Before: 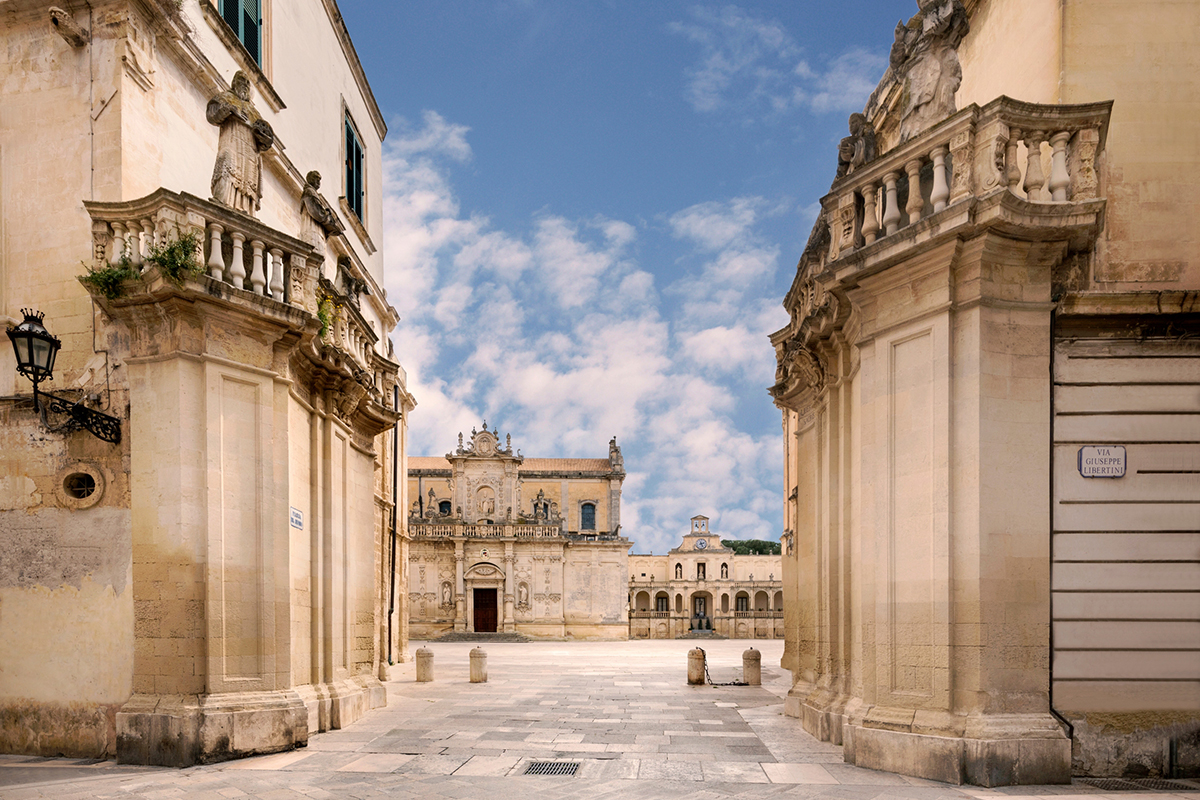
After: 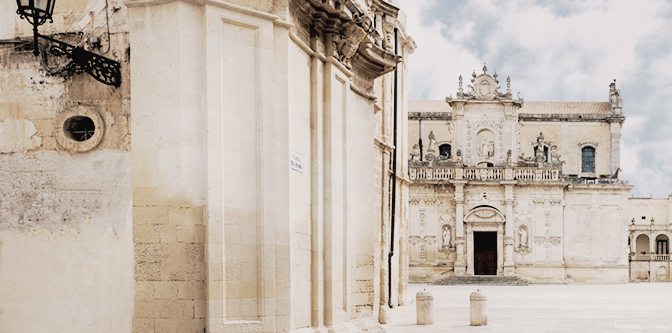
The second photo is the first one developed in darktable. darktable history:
shadows and highlights: on, module defaults
crop: top 44.664%, right 43.64%, bottom 13.08%
color zones: curves: ch0 [(0, 0.6) (0.129, 0.508) (0.193, 0.483) (0.429, 0.5) (0.571, 0.5) (0.714, 0.5) (0.857, 0.5) (1, 0.6)]; ch1 [(0, 0.481) (0.112, 0.245) (0.213, 0.223) (0.429, 0.233) (0.571, 0.231) (0.683, 0.242) (0.857, 0.296) (1, 0.481)]
tone curve: curves: ch0 [(0, 0.013) (0.104, 0.103) (0.258, 0.267) (0.448, 0.487) (0.709, 0.794) (0.895, 0.915) (0.994, 0.971)]; ch1 [(0, 0) (0.335, 0.298) (0.446, 0.413) (0.488, 0.484) (0.515, 0.508) (0.584, 0.623) (0.635, 0.661) (1, 1)]; ch2 [(0, 0) (0.314, 0.306) (0.436, 0.447) (0.502, 0.503) (0.538, 0.541) (0.568, 0.603) (0.641, 0.635) (0.717, 0.701) (1, 1)], preserve colors none
exposure: black level correction 0, exposure 0.897 EV, compensate highlight preservation false
filmic rgb: black relative exposure -7.5 EV, white relative exposure 5 EV, hardness 3.34, contrast 1.3
tone equalizer: on, module defaults
